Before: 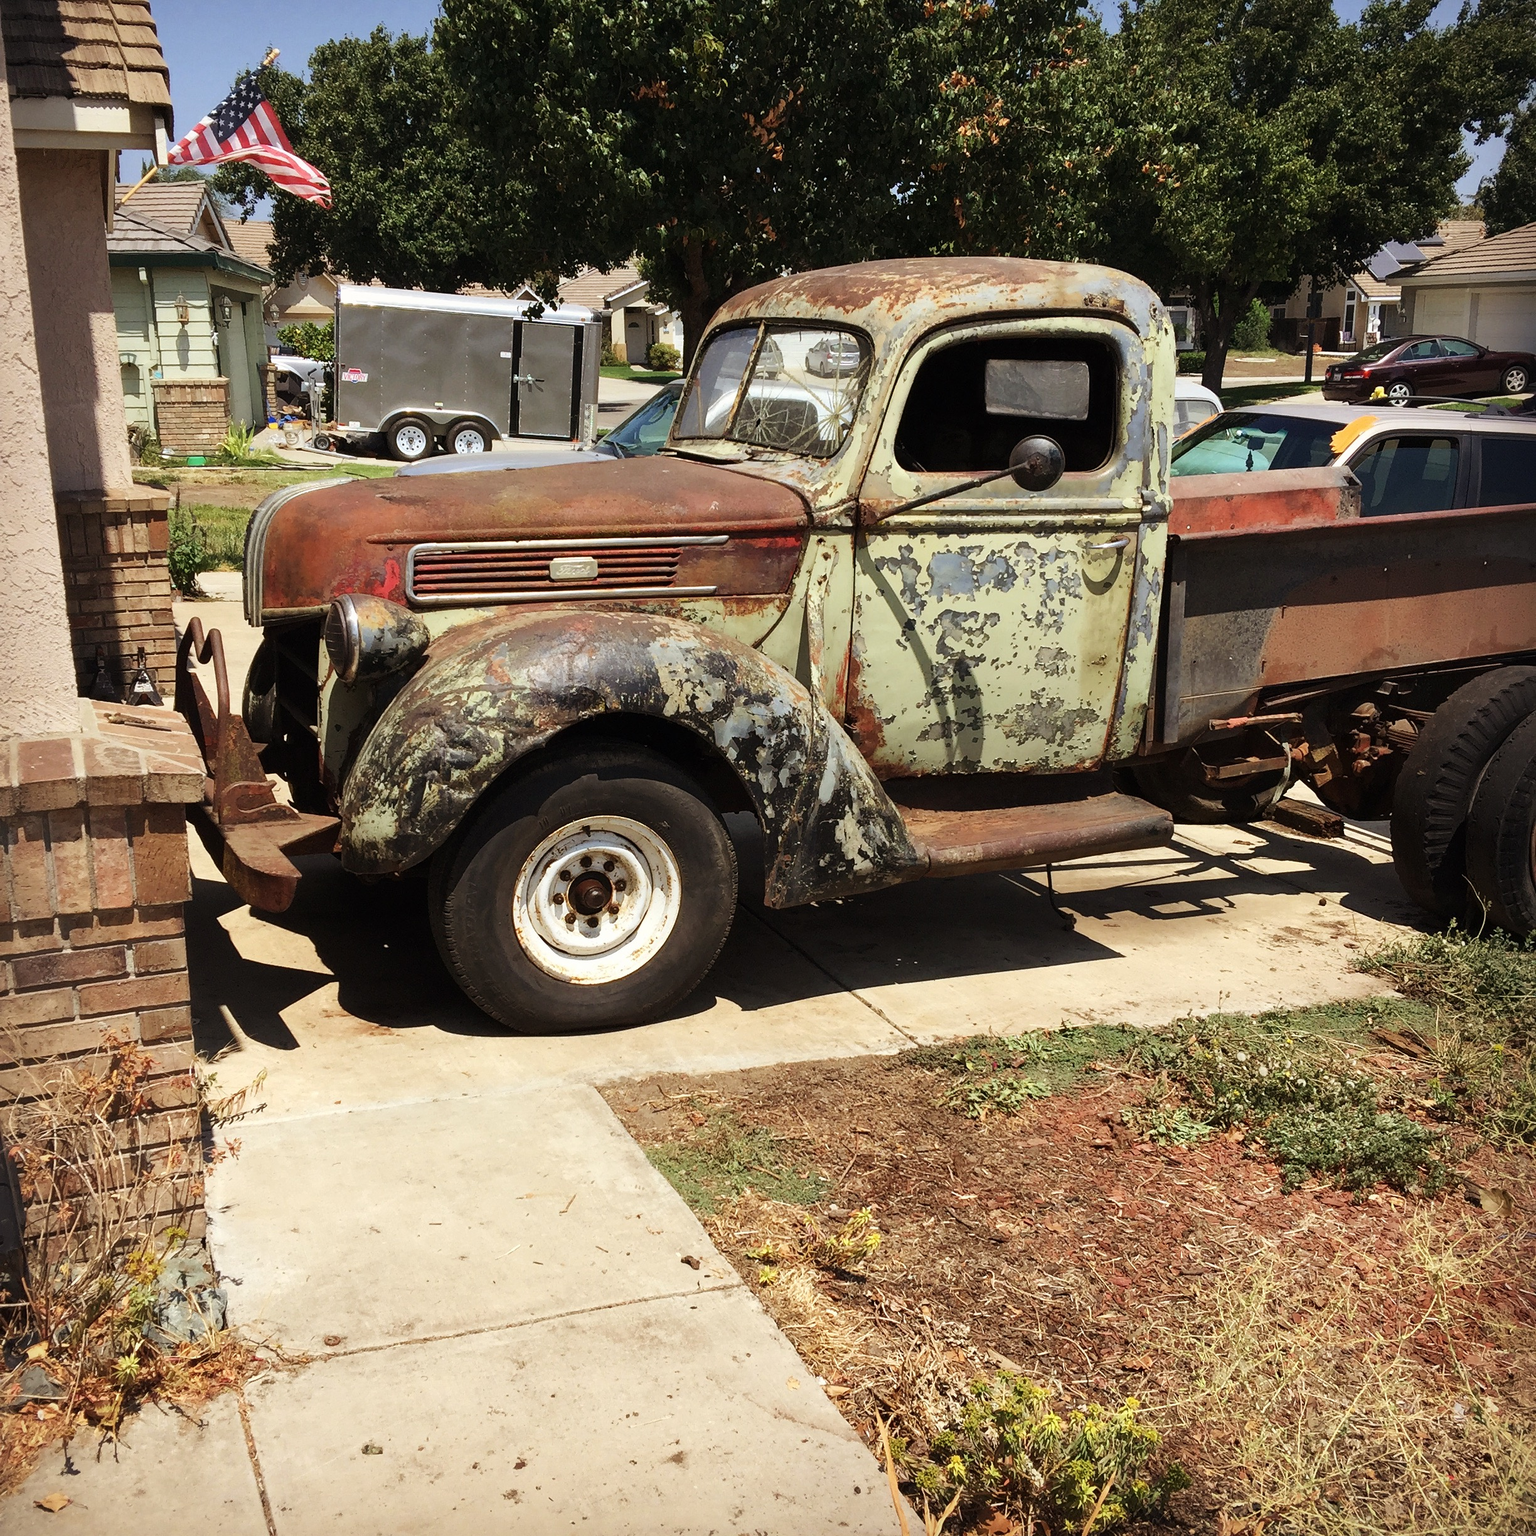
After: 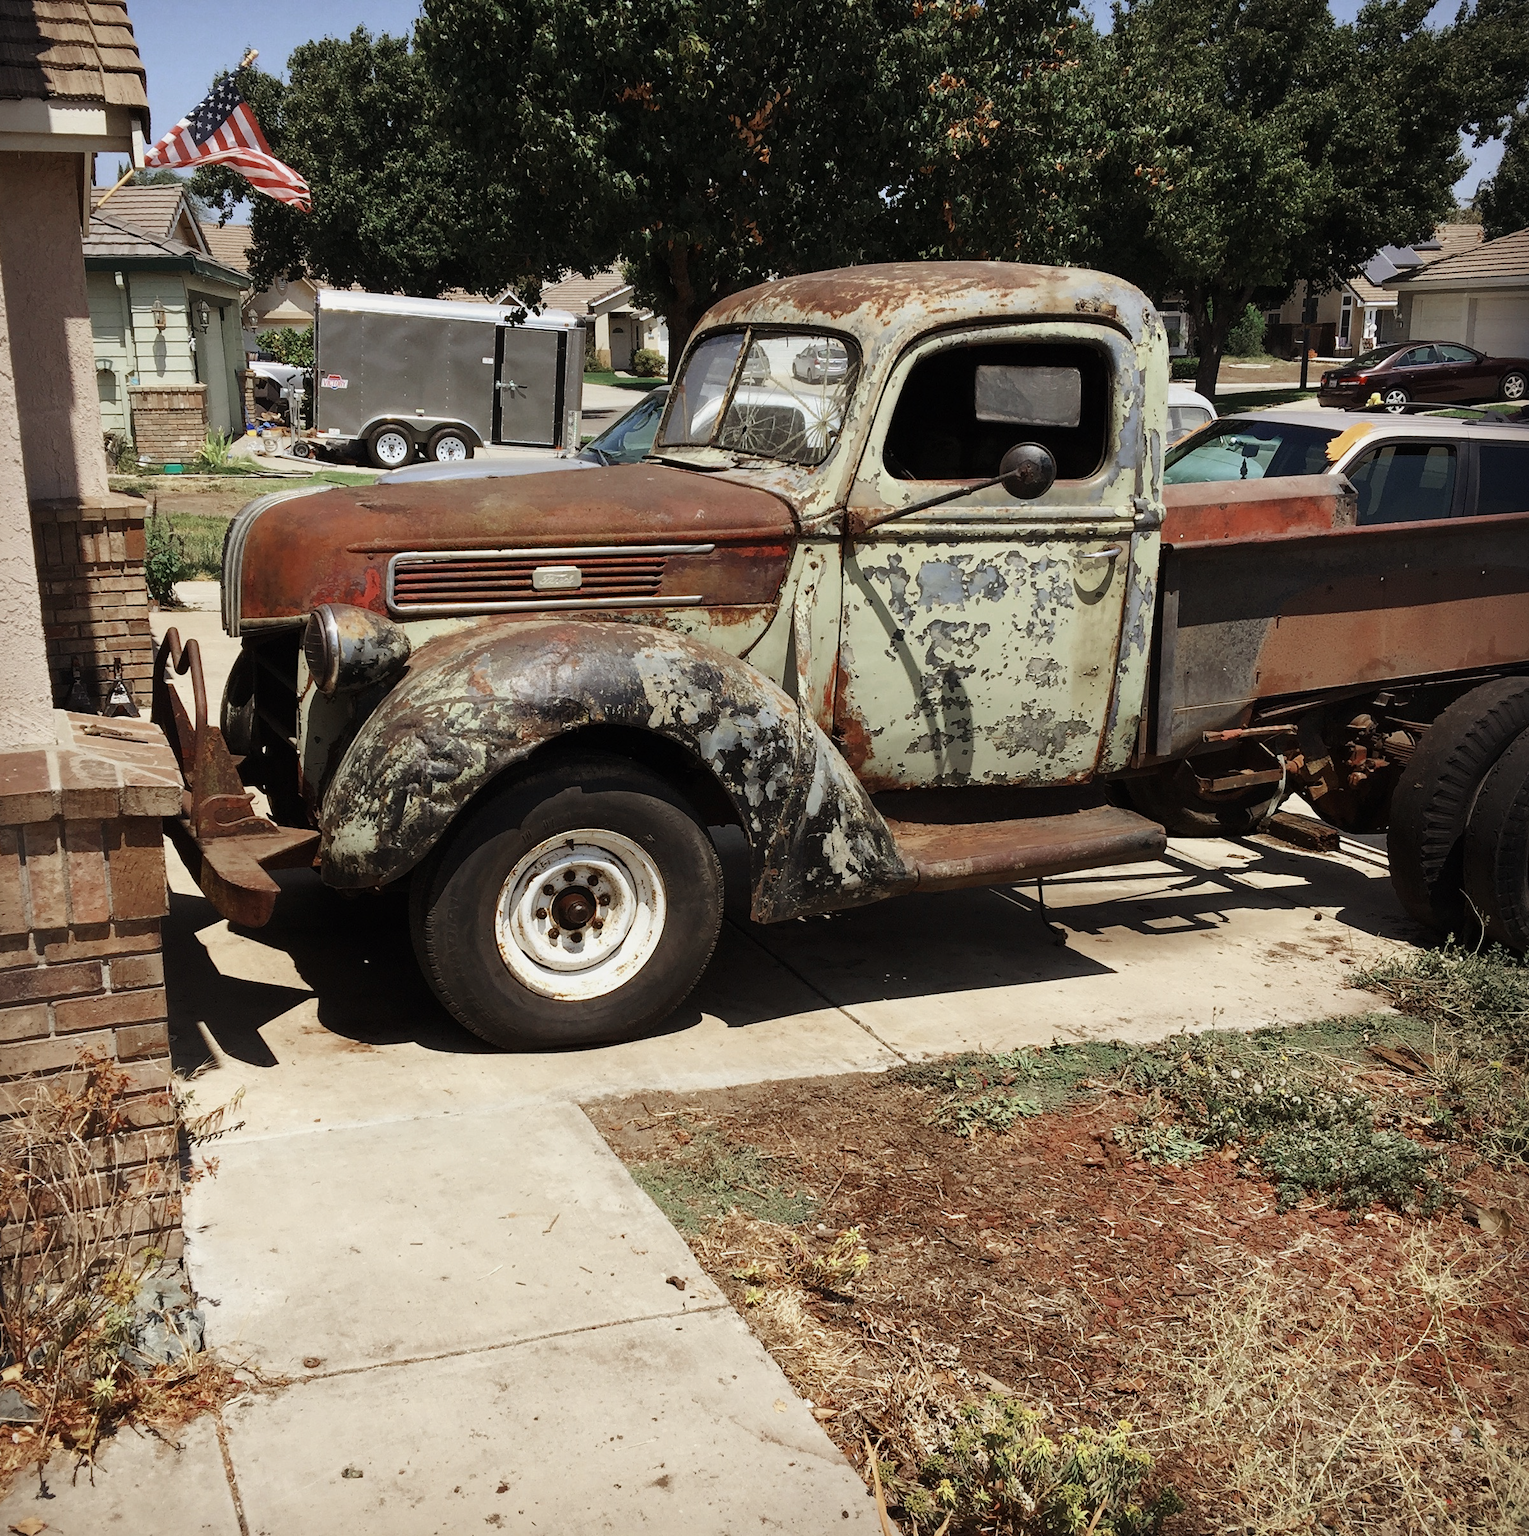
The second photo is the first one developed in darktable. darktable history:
color zones: curves: ch0 [(0, 0.5) (0.125, 0.4) (0.25, 0.5) (0.375, 0.4) (0.5, 0.4) (0.625, 0.6) (0.75, 0.6) (0.875, 0.5)]; ch1 [(0, 0.35) (0.125, 0.45) (0.25, 0.35) (0.375, 0.35) (0.5, 0.35) (0.625, 0.35) (0.75, 0.45) (0.875, 0.35)]; ch2 [(0, 0.6) (0.125, 0.5) (0.25, 0.5) (0.375, 0.6) (0.5, 0.6) (0.625, 0.5) (0.75, 0.5) (0.875, 0.5)]
crop: left 1.703%, right 0.28%, bottom 1.58%
exposure: exposure -0.155 EV, compensate exposure bias true, compensate highlight preservation false
